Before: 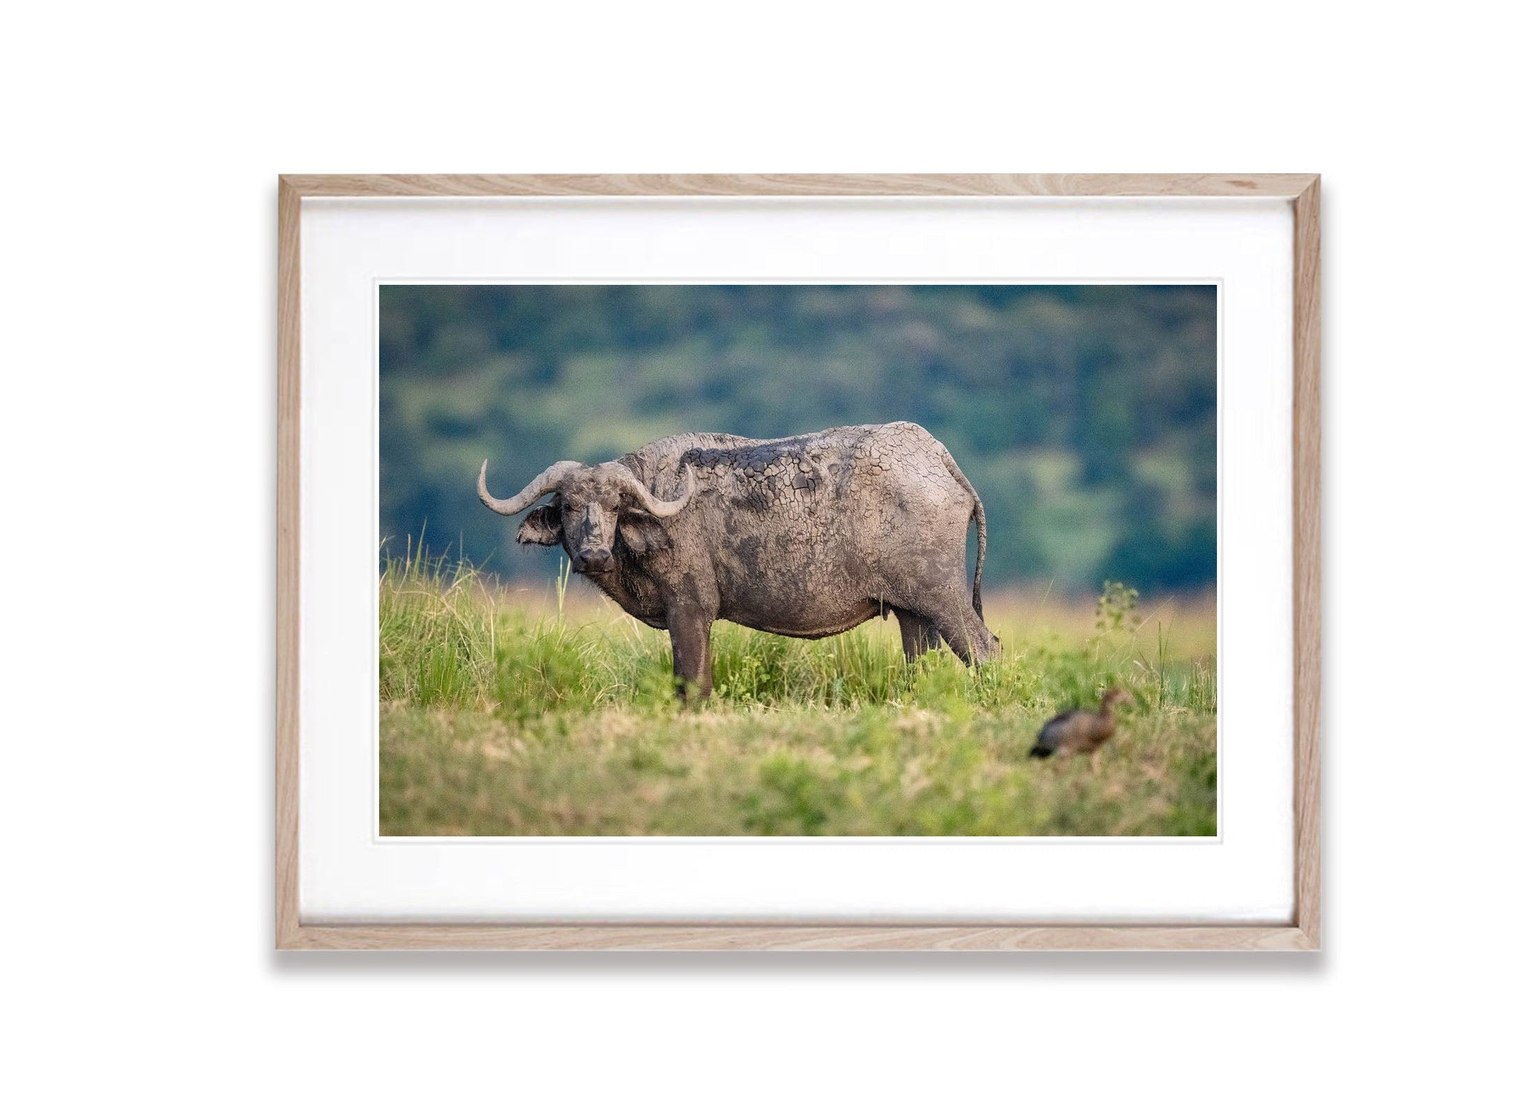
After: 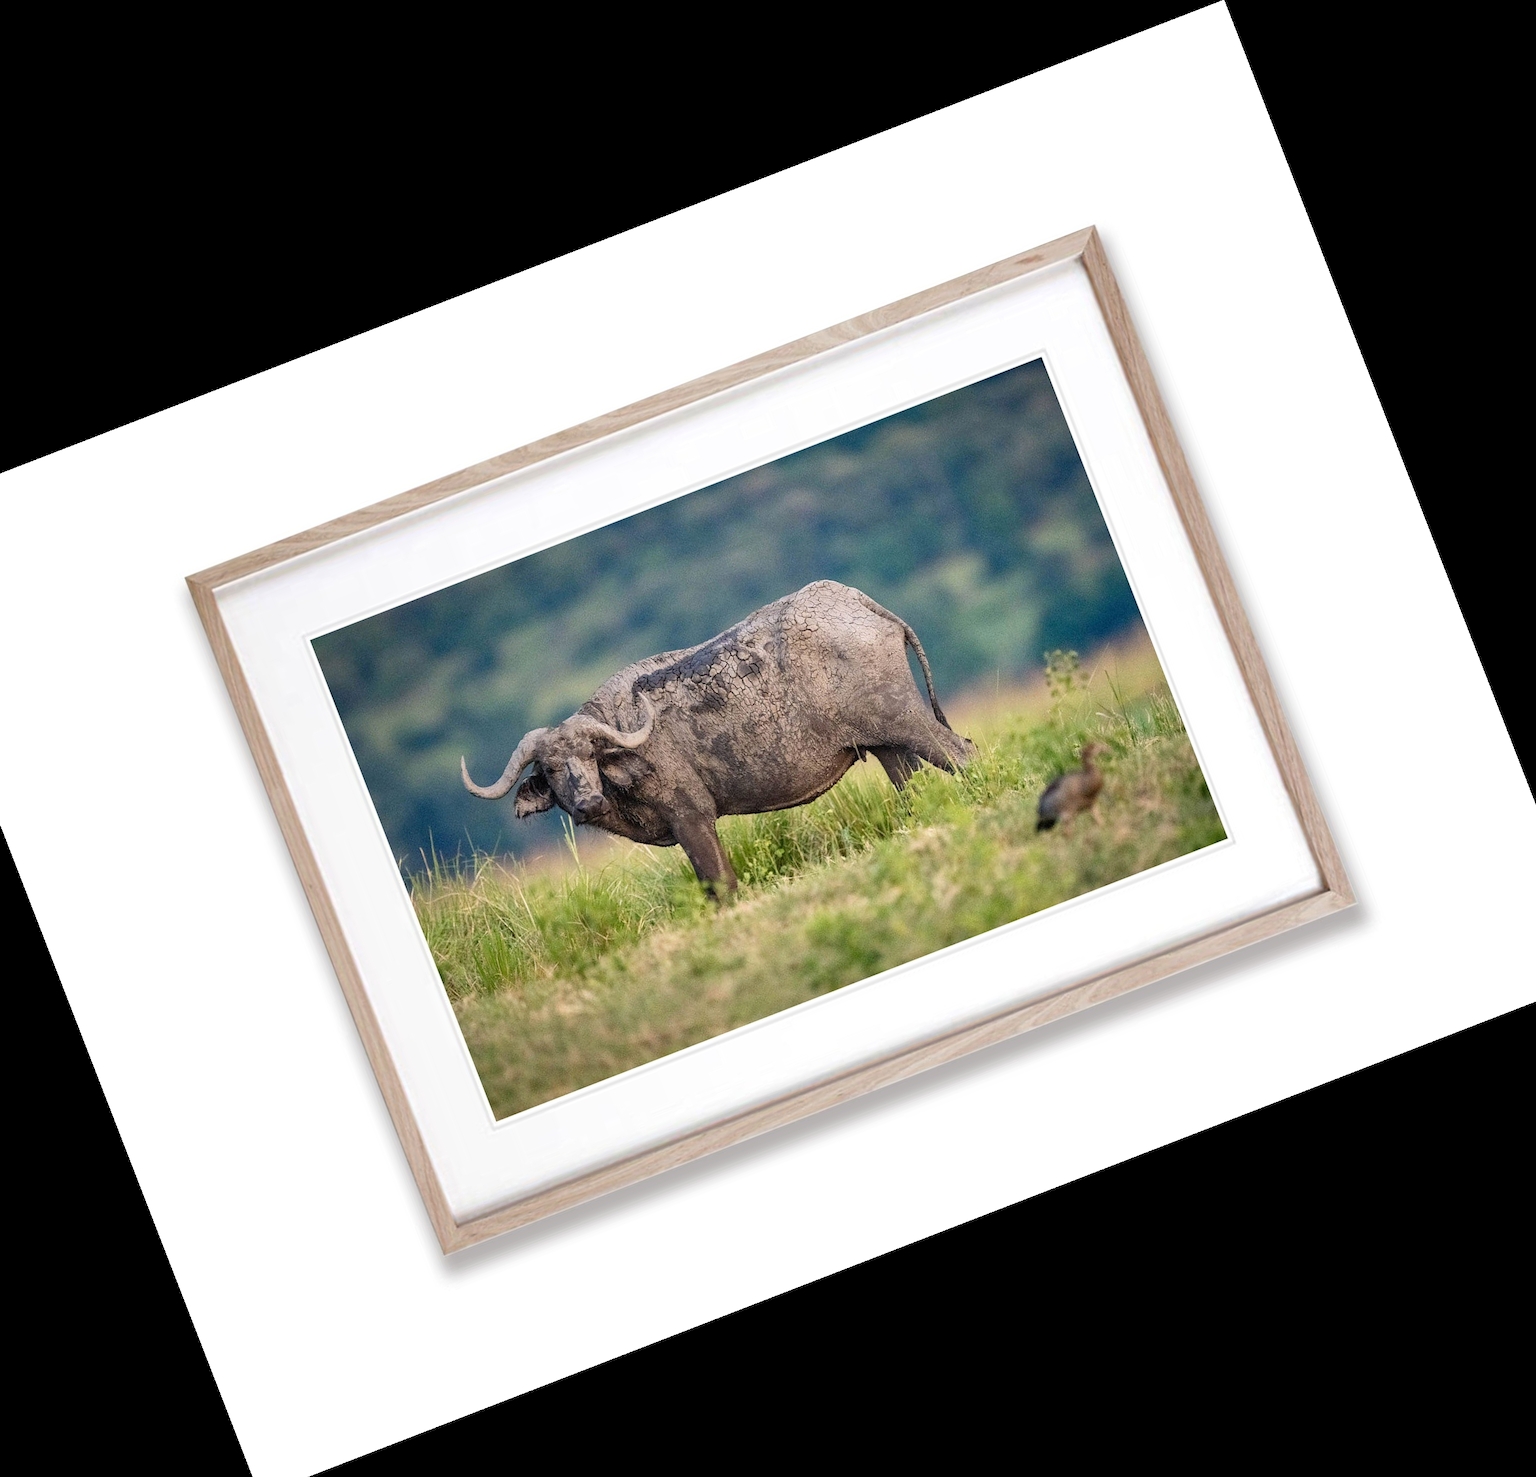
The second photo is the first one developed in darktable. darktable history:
crop and rotate: angle 21.17°, left 6.849%, right 3.8%, bottom 1.106%
